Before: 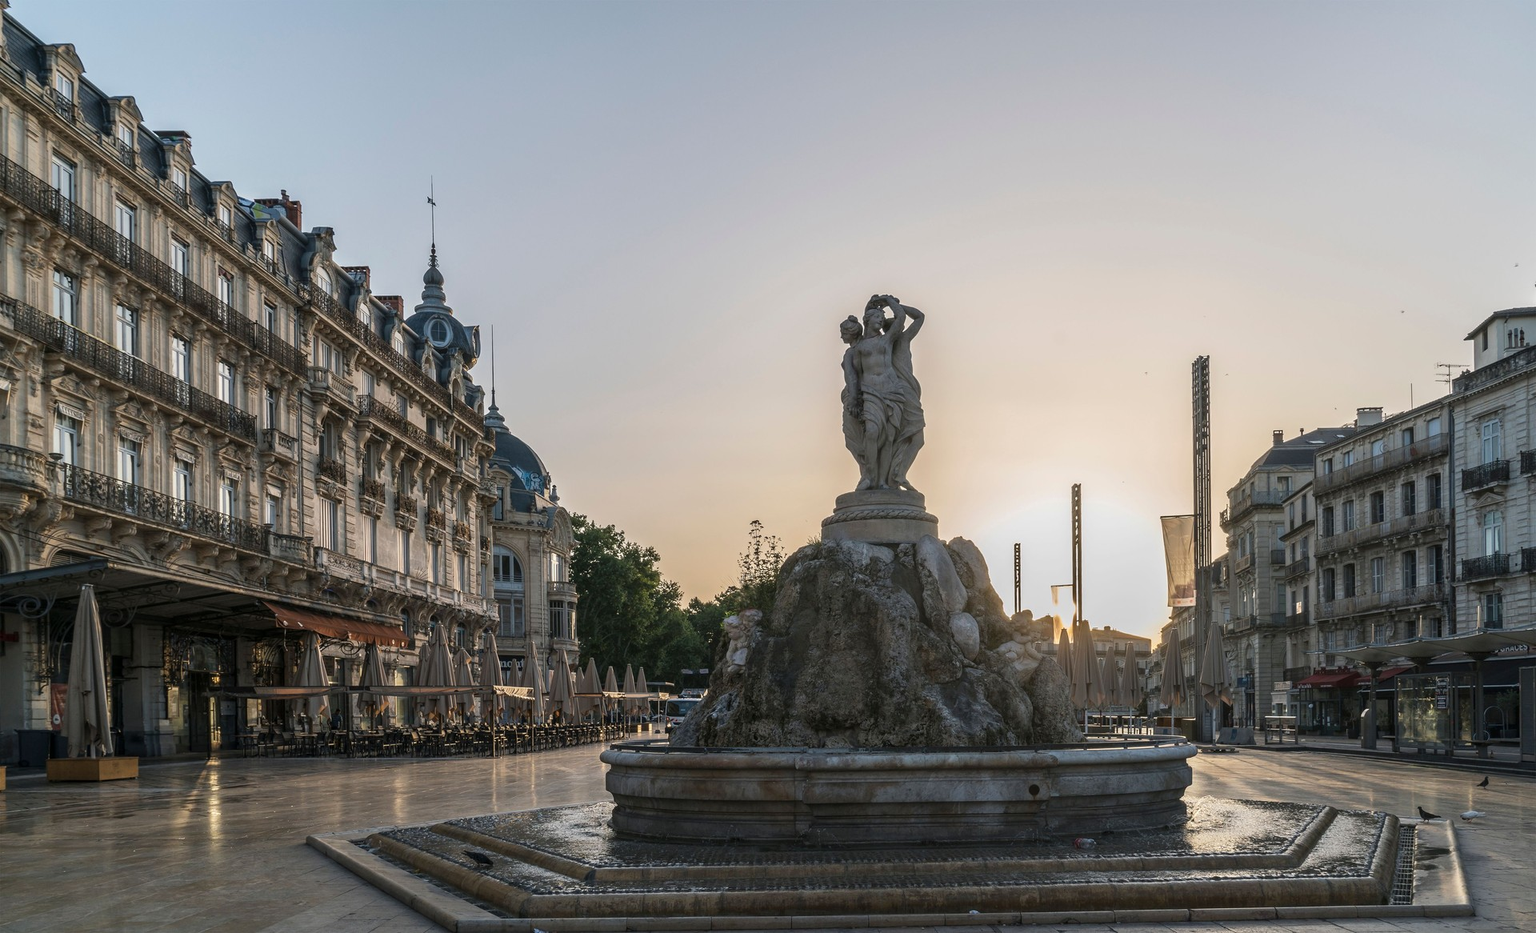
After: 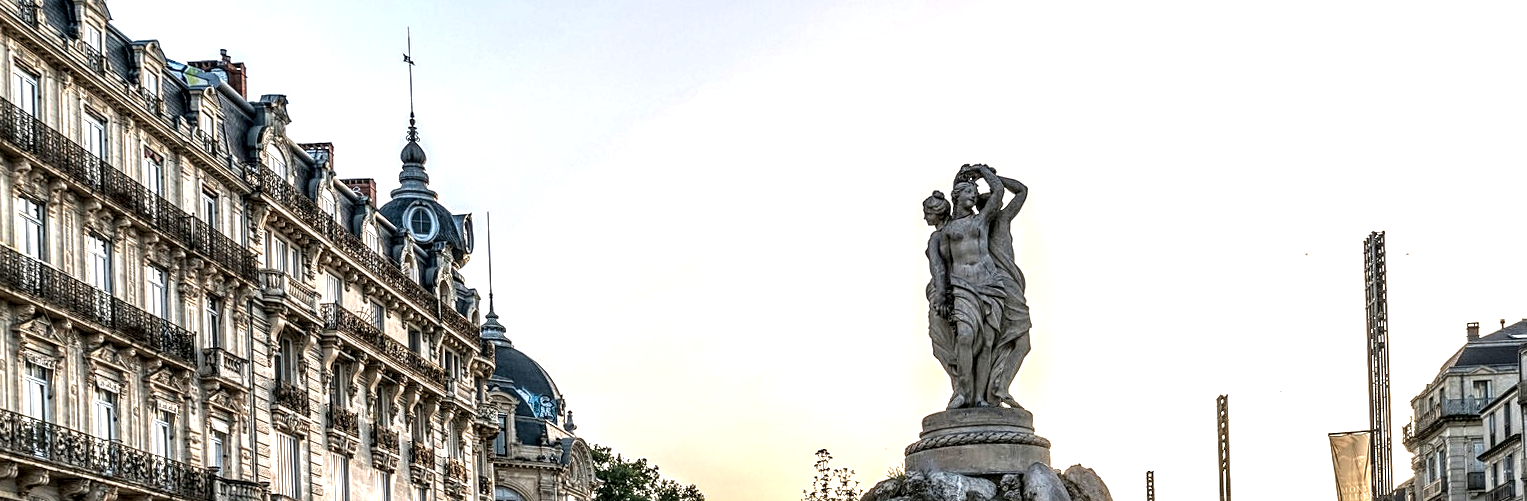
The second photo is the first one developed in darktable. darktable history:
rotate and perspective: rotation -1.24°, automatic cropping off
local contrast: detail 203%
exposure: black level correction 0, exposure 1 EV, compensate exposure bias true, compensate highlight preservation false
crop: left 7.036%, top 18.398%, right 14.379%, bottom 40.043%
sharpen: on, module defaults
